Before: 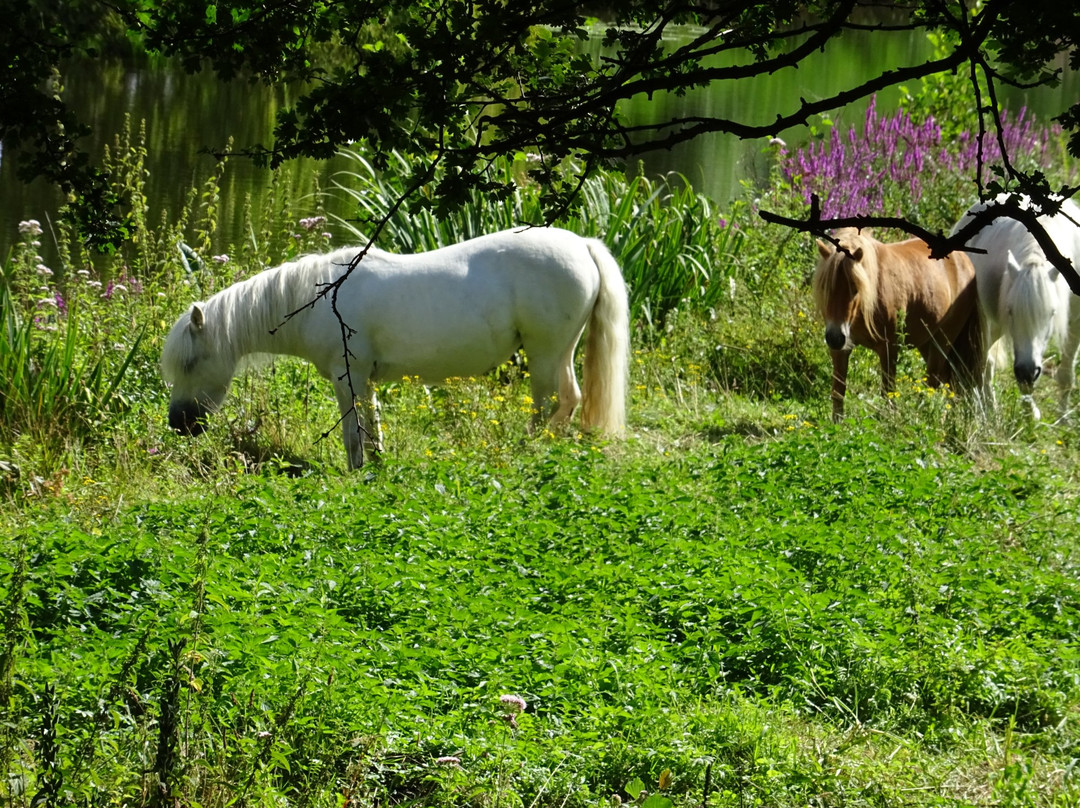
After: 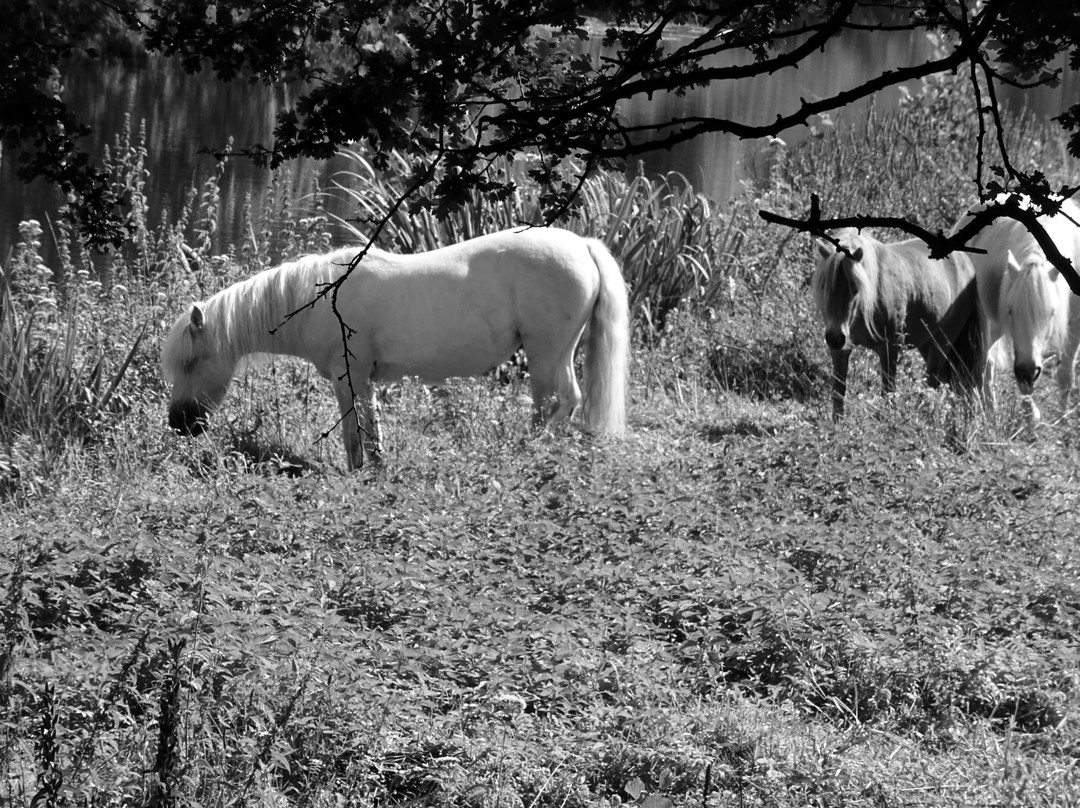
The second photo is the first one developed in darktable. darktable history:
local contrast: mode bilateral grid, contrast 20, coarseness 50, detail 120%, midtone range 0.2
monochrome: on, module defaults
